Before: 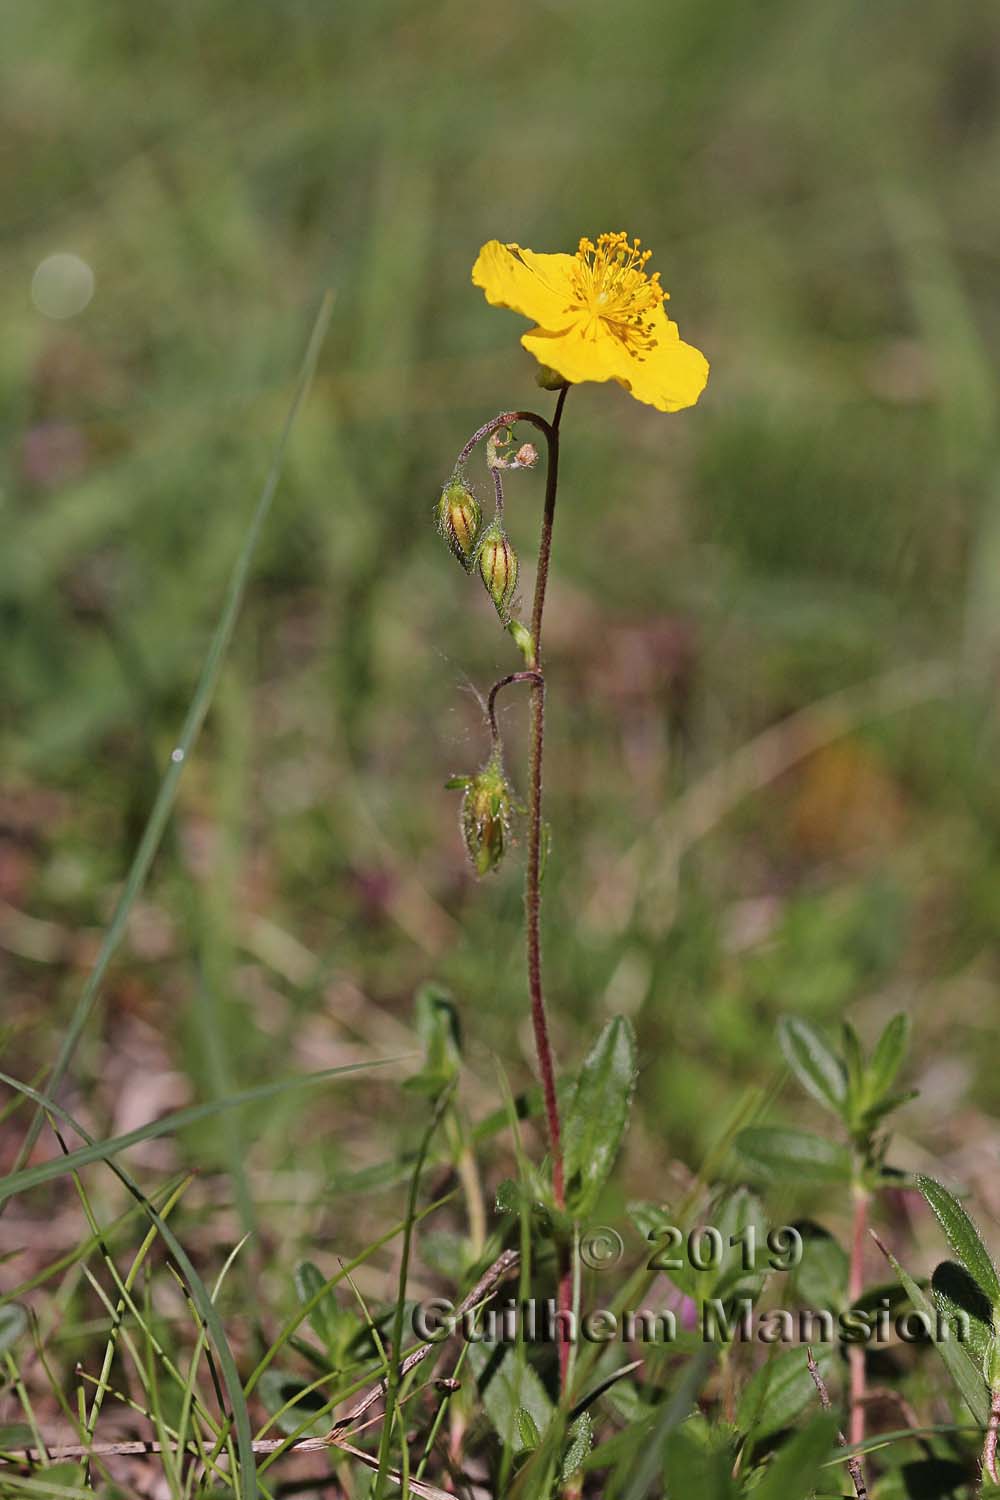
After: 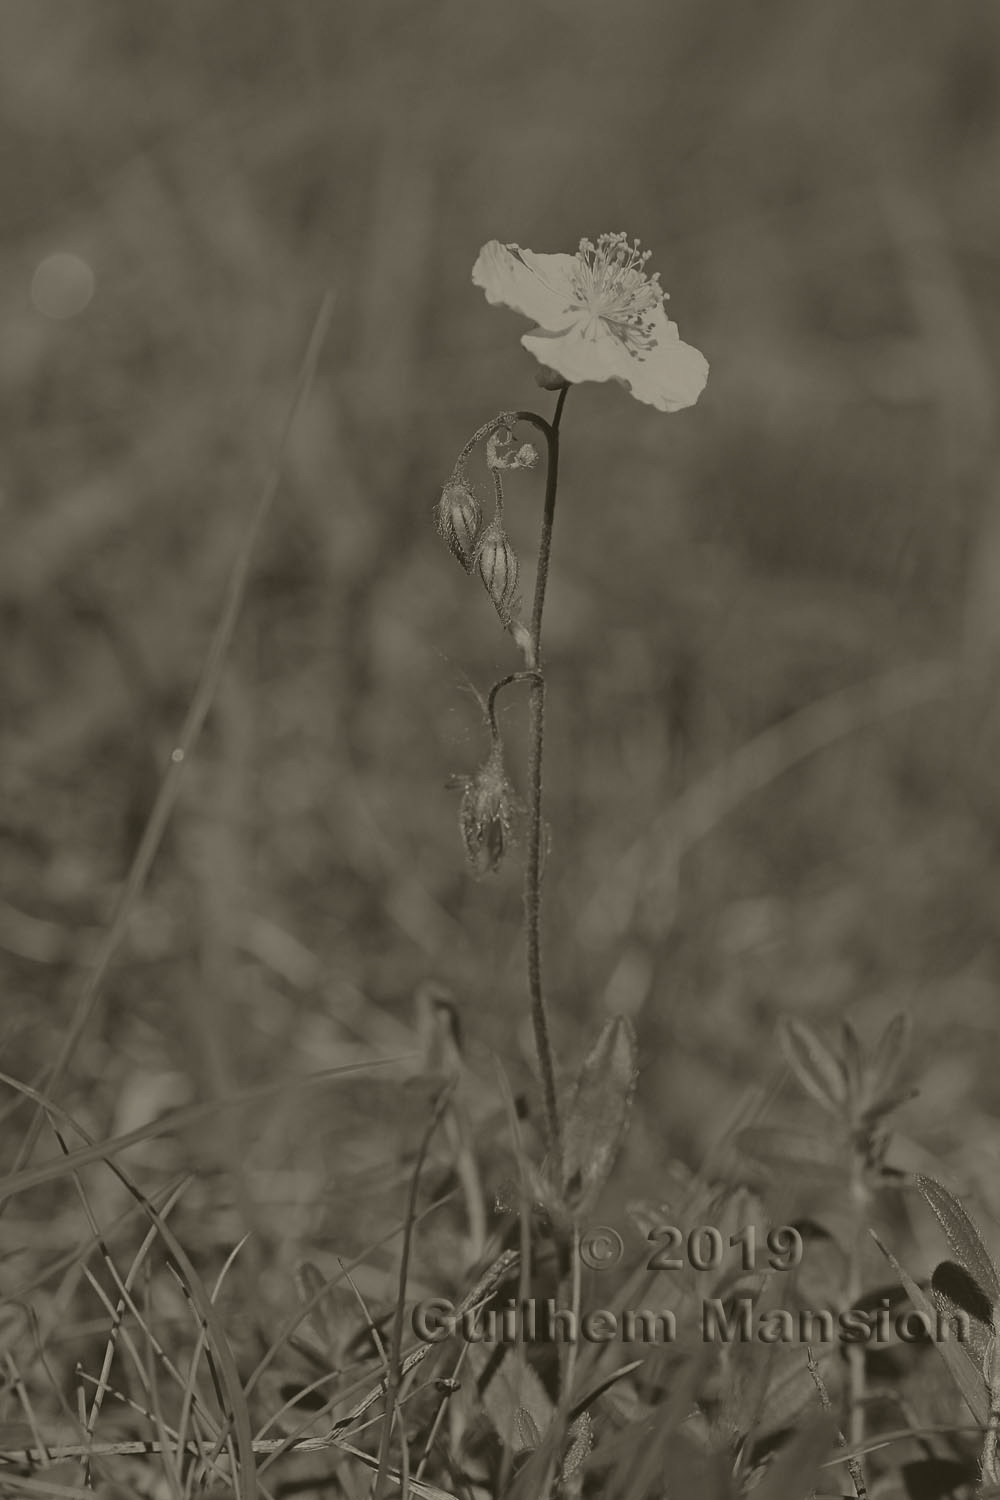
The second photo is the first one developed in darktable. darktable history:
color zones: curves: ch1 [(0.238, 0.163) (0.476, 0.2) (0.733, 0.322) (0.848, 0.134)]
colorize: hue 41.44°, saturation 22%, source mix 60%, lightness 10.61%
